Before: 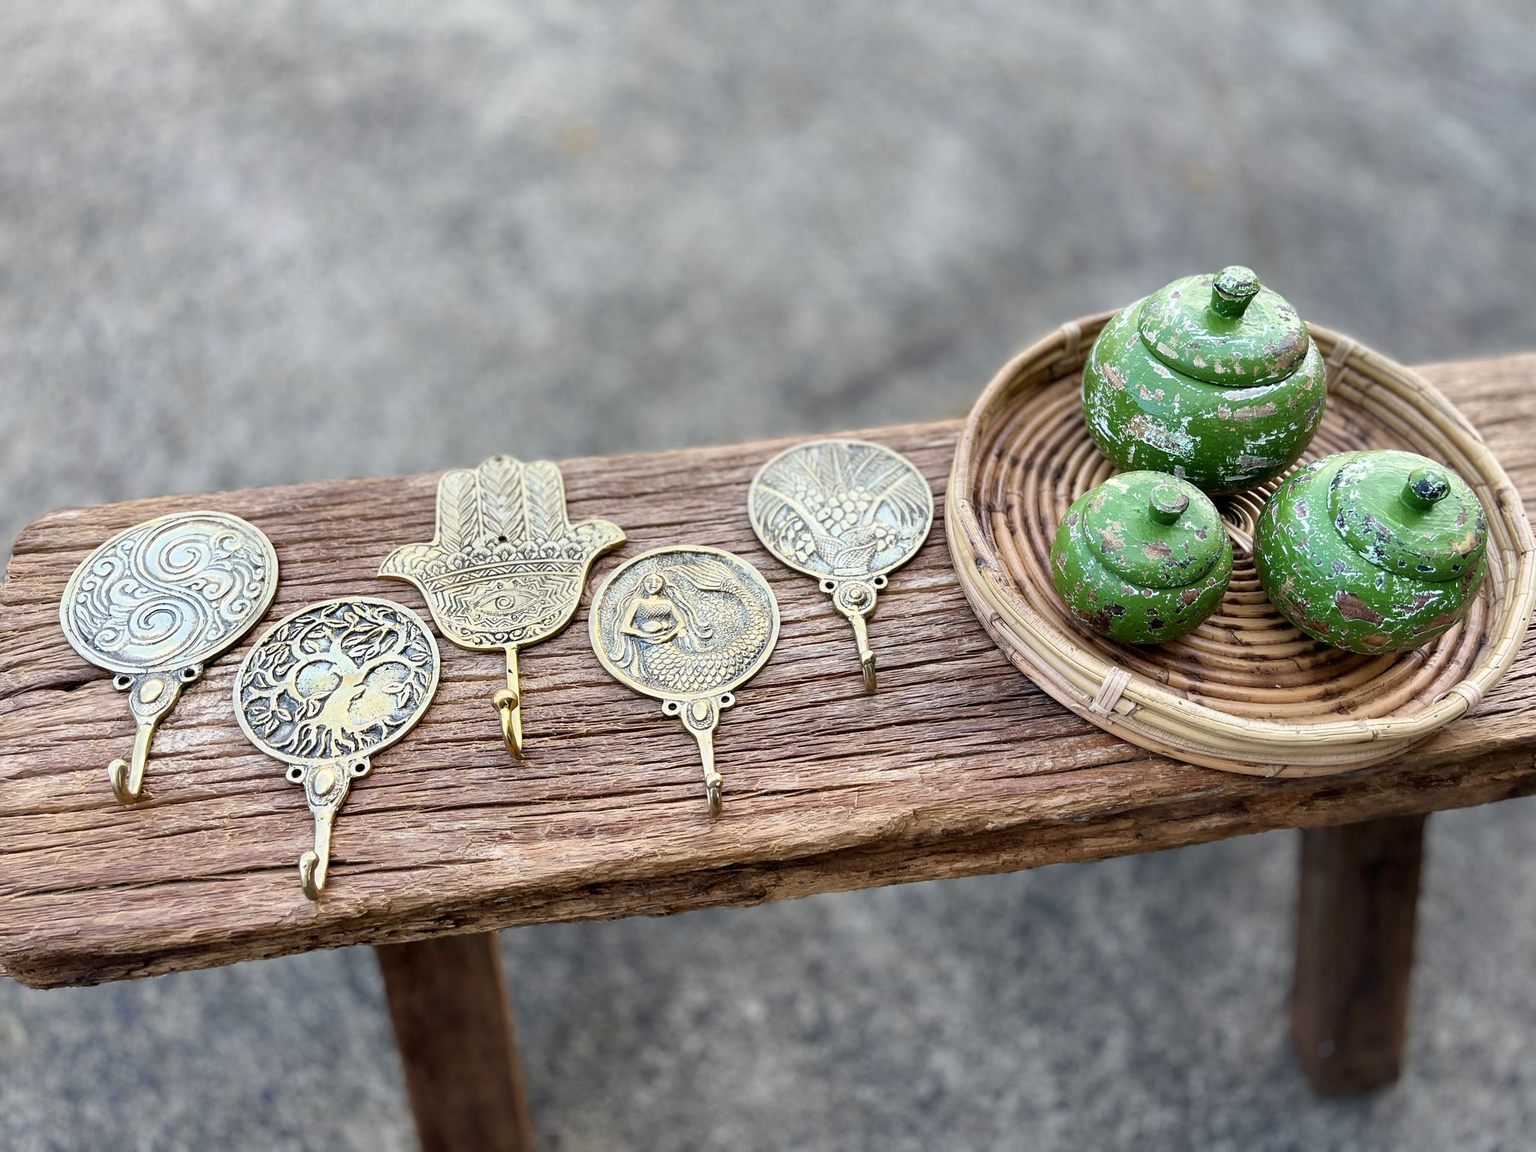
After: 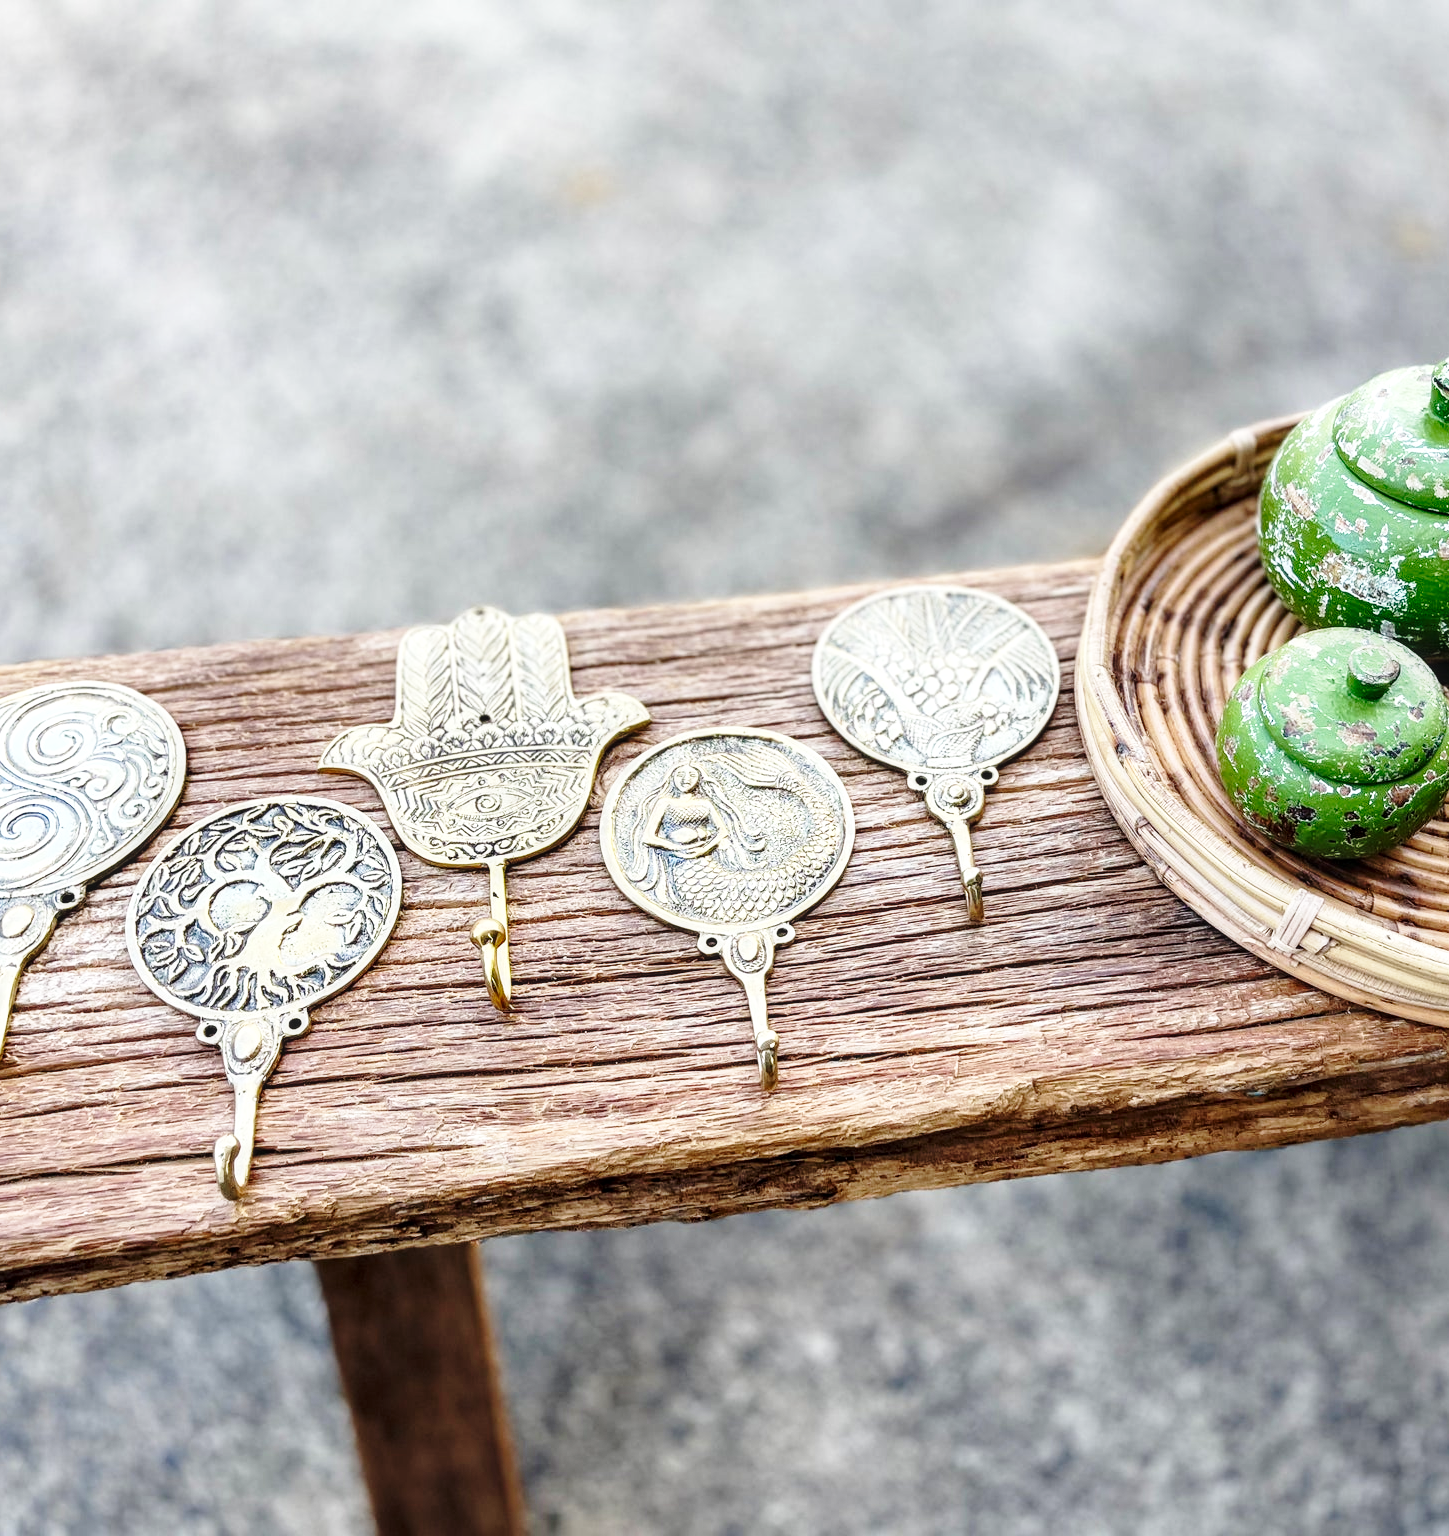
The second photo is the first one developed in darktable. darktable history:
crop and rotate: left 9.061%, right 20.142%
local contrast: on, module defaults
base curve: curves: ch0 [(0, 0) (0.028, 0.03) (0.121, 0.232) (0.46, 0.748) (0.859, 0.968) (1, 1)], preserve colors none
